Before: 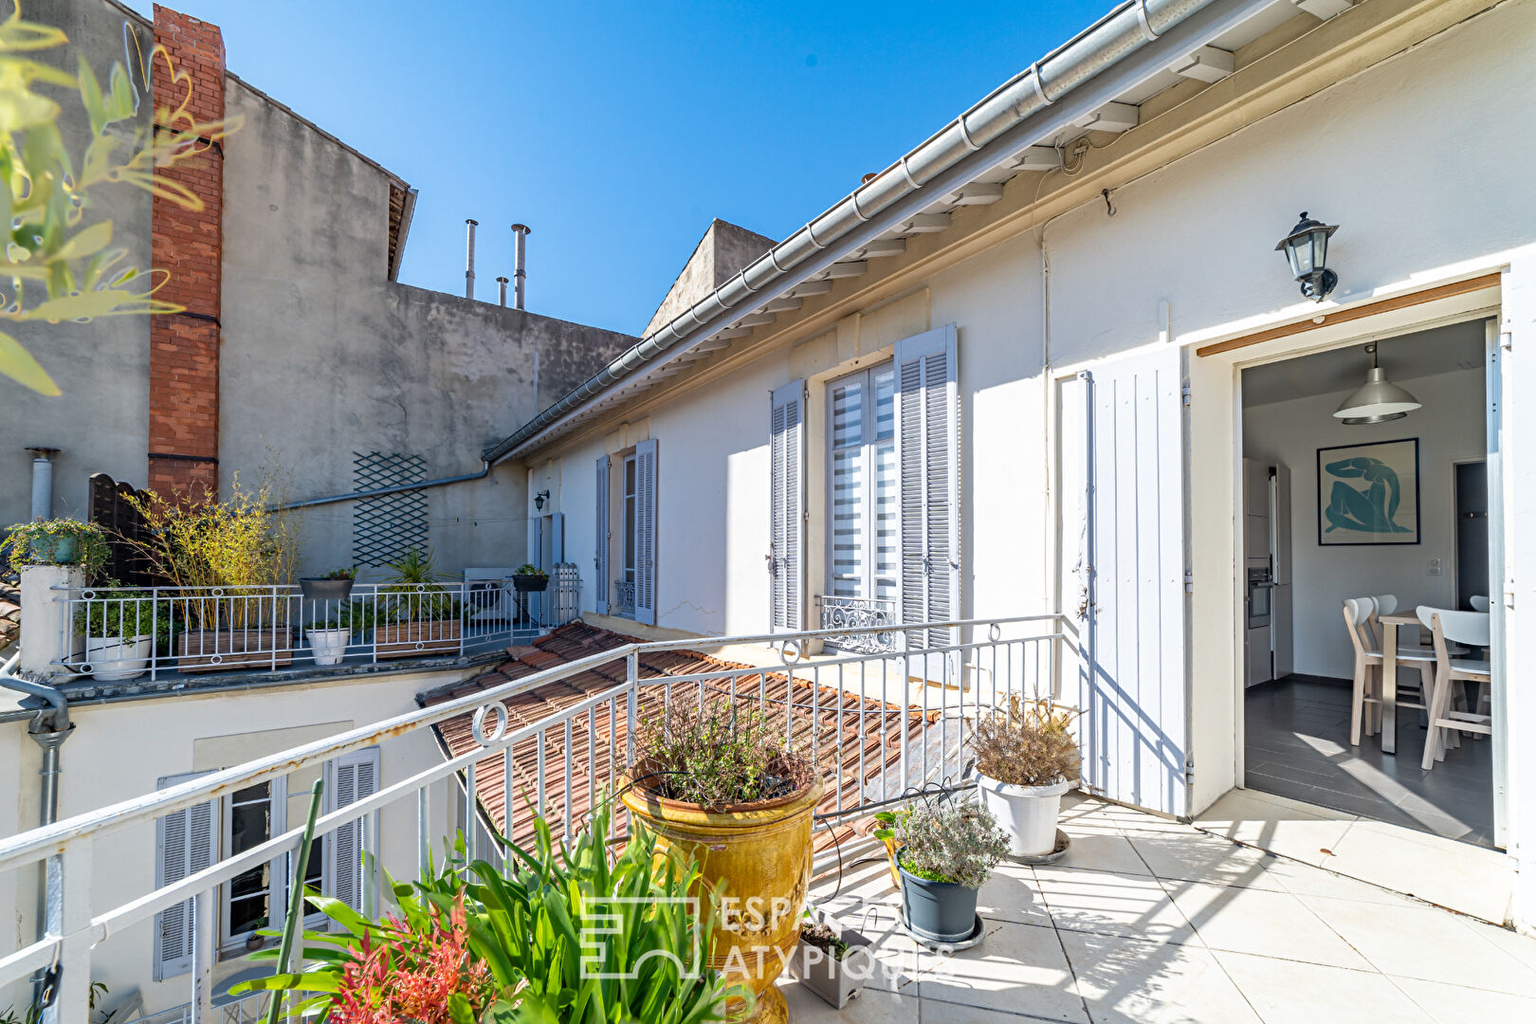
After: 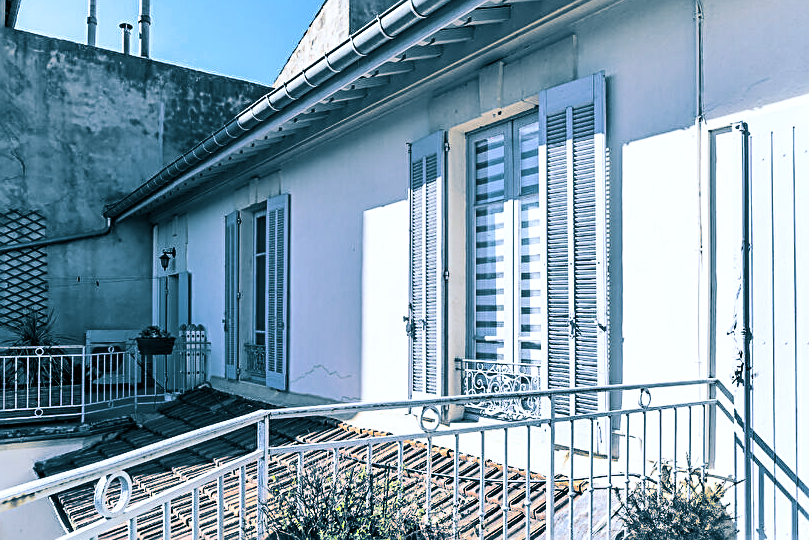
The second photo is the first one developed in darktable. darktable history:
white balance: red 0.954, blue 1.079
crop: left 25%, top 25%, right 25%, bottom 25%
sharpen: on, module defaults
tone equalizer: on, module defaults
shadows and highlights: low approximation 0.01, soften with gaussian
split-toning: shadows › hue 212.4°, balance -70
contrast brightness saturation: contrast 0.28
